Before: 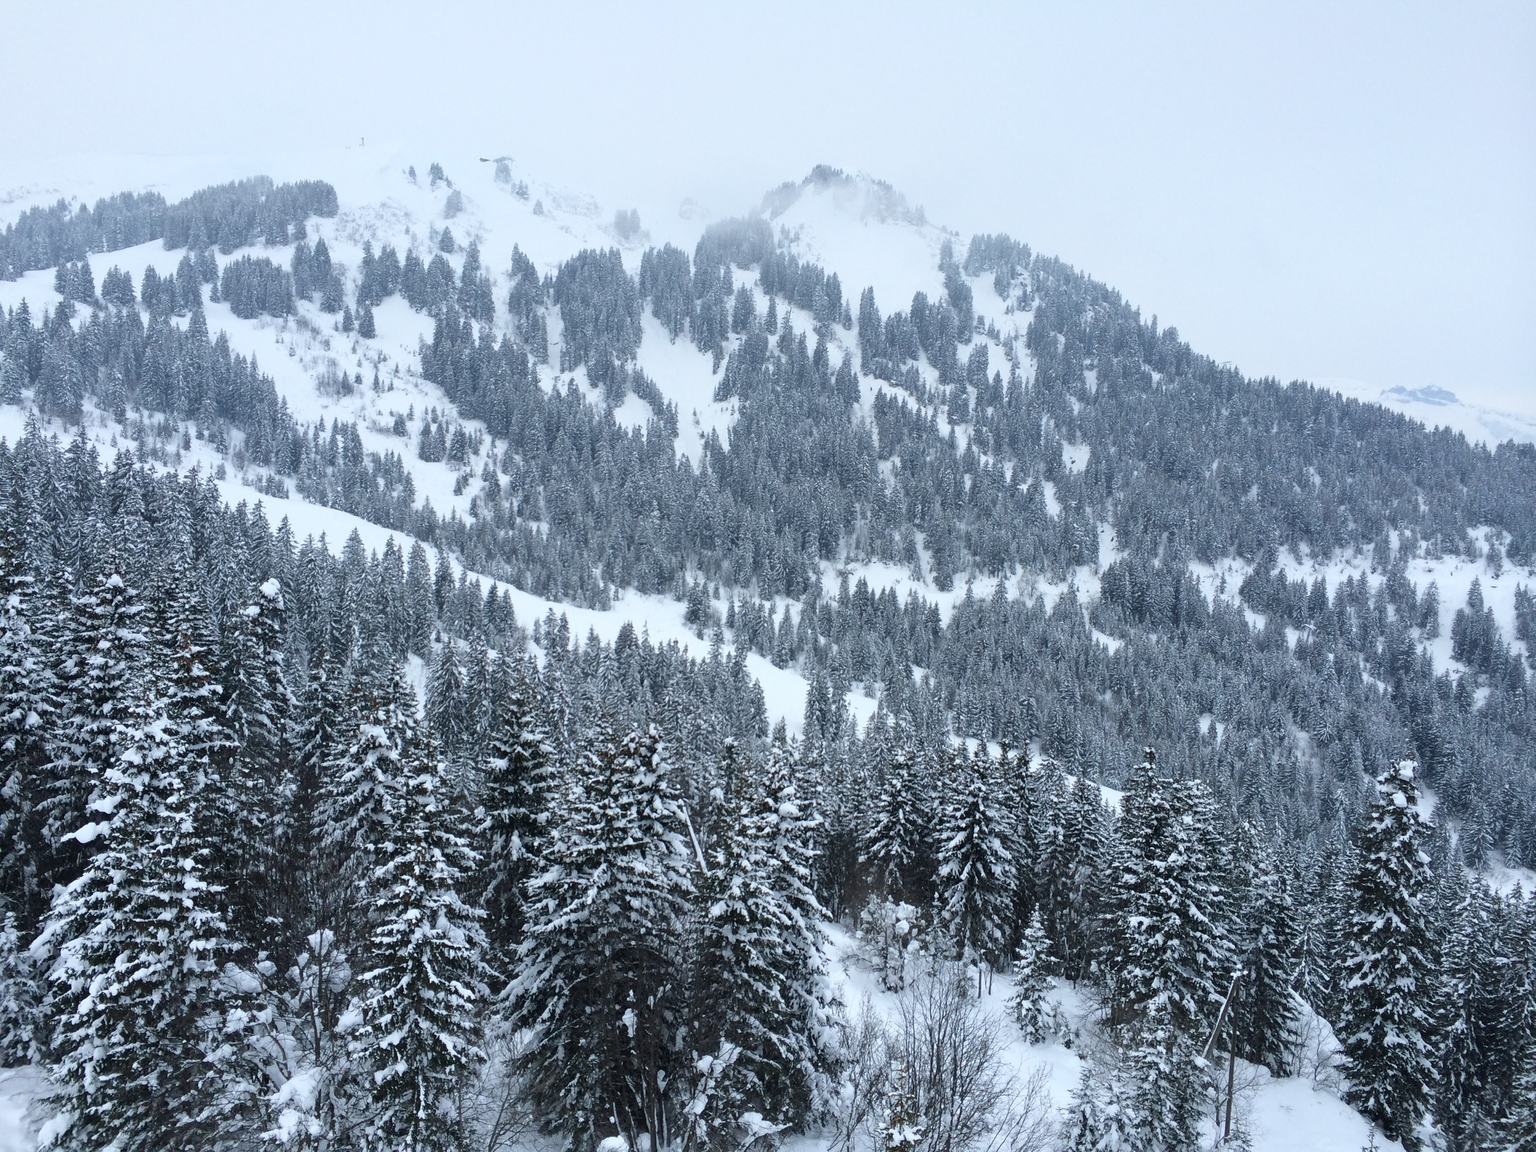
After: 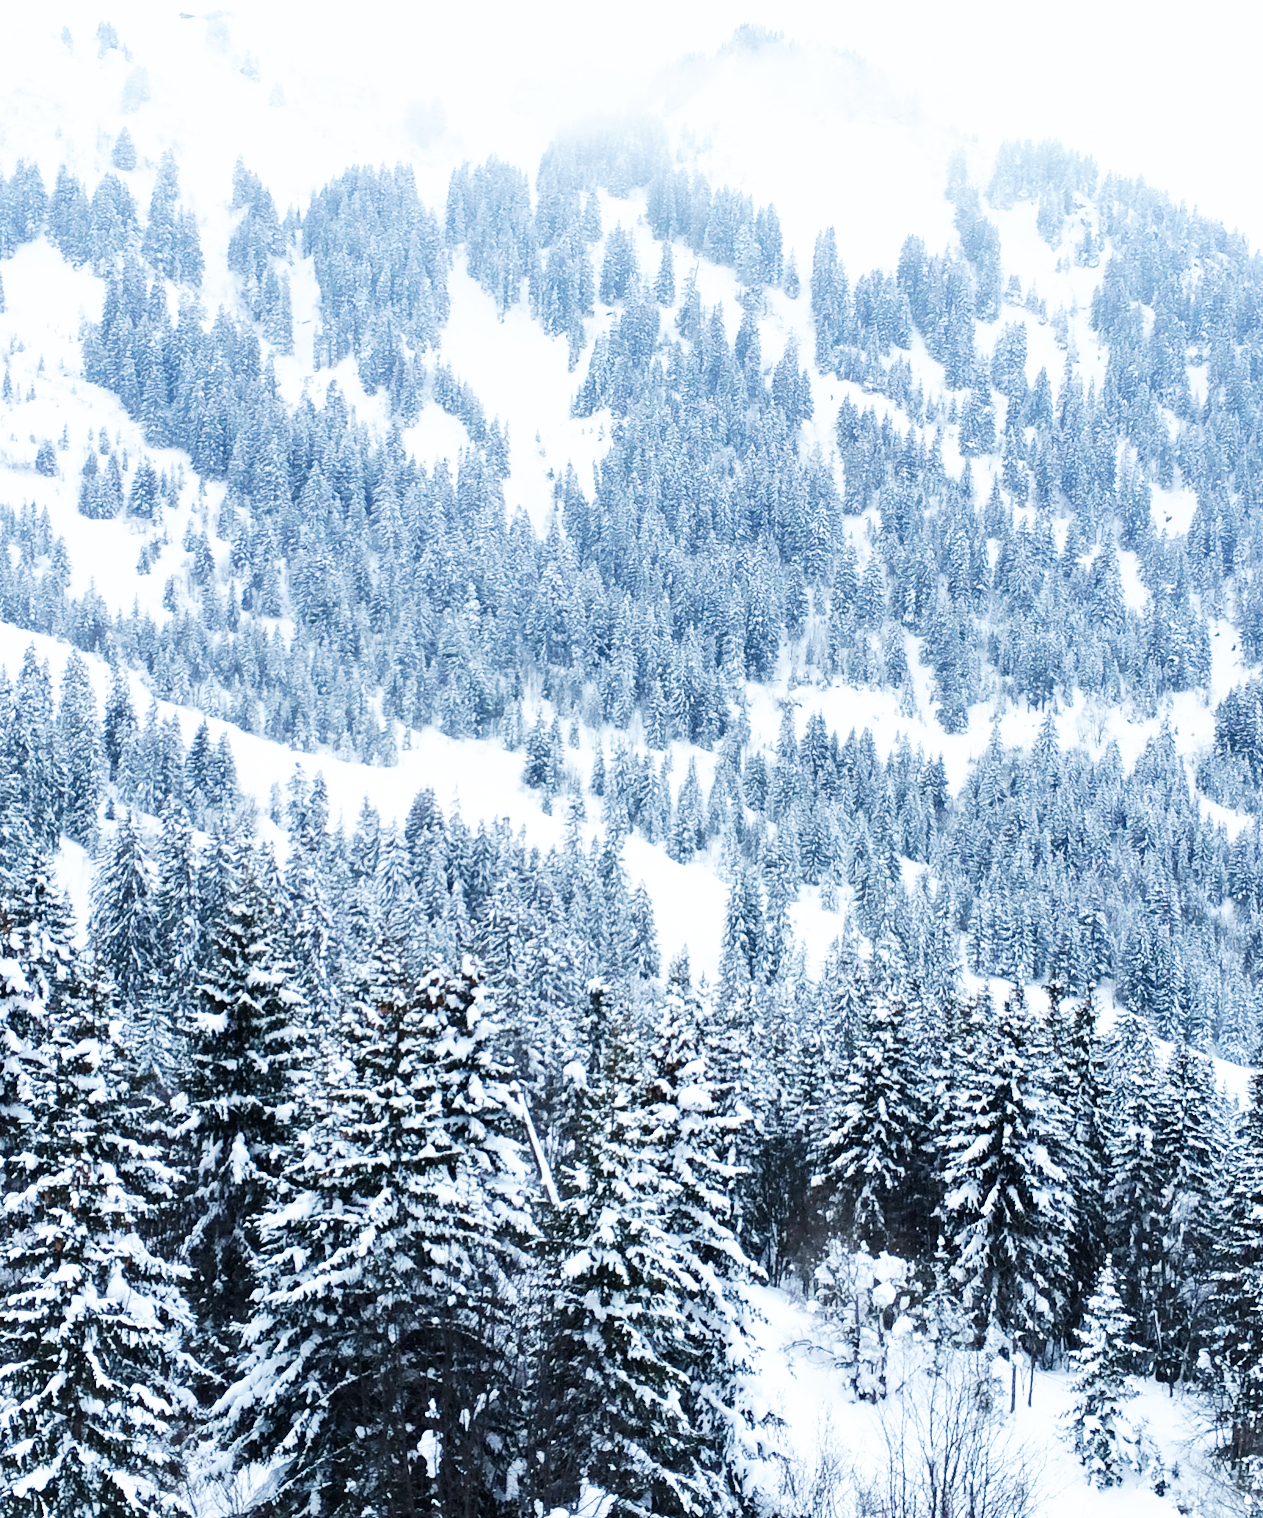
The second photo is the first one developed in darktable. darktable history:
color calibration: x 0.354, y 0.368, temperature 4737.44 K
crop and rotate: angle 0.024°, left 24.206%, top 13.068%, right 26.393%, bottom 7.817%
base curve: curves: ch0 [(0, 0) (0.007, 0.004) (0.027, 0.03) (0.046, 0.07) (0.207, 0.54) (0.442, 0.872) (0.673, 0.972) (1, 1)], preserve colors none
